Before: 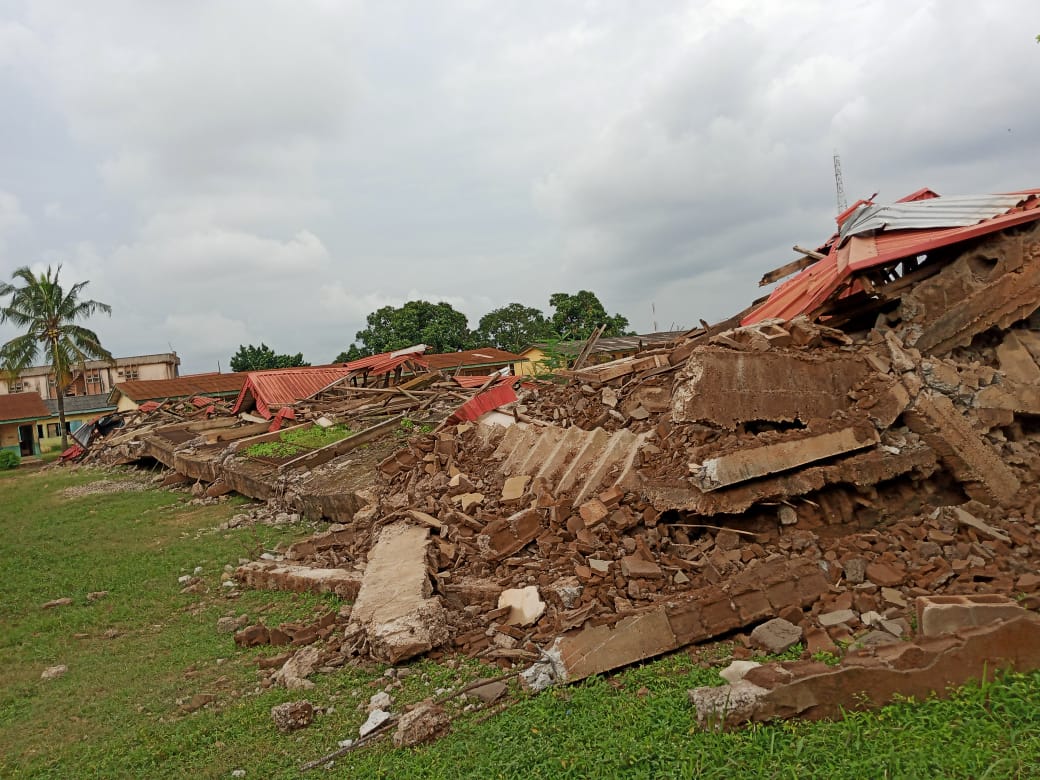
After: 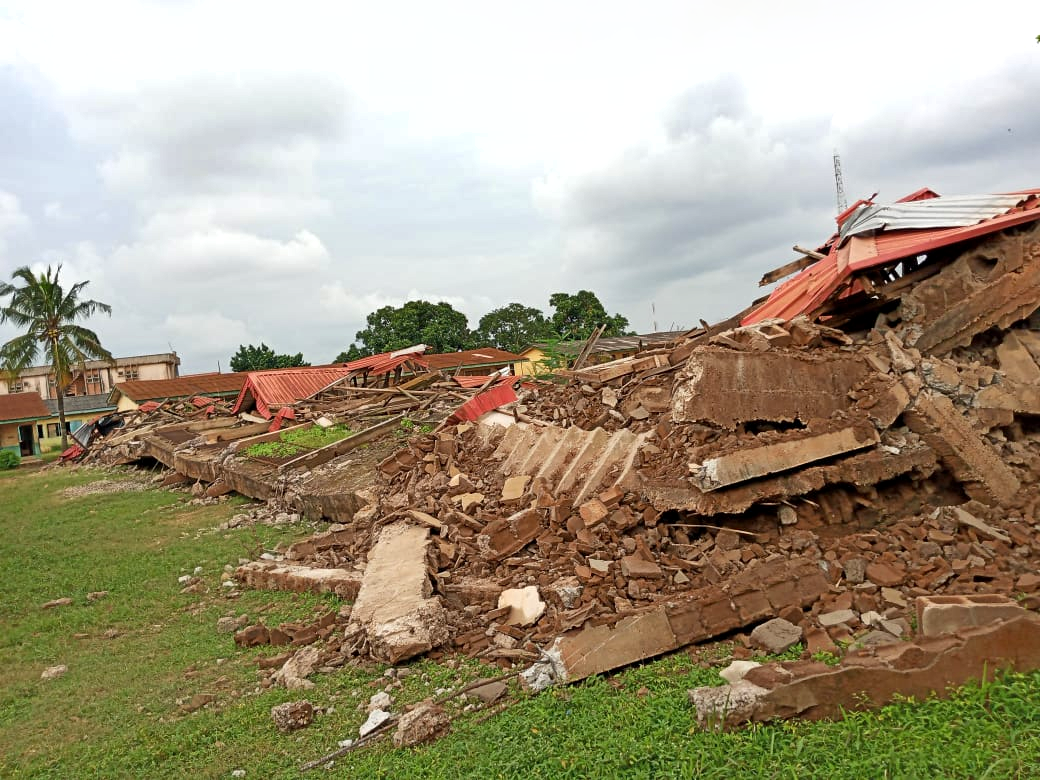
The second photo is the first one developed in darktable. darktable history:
exposure: black level correction 0.001, exposure 0.5 EV, compensate exposure bias true, compensate highlight preservation false
shadows and highlights: shadows 12, white point adjustment 1.2, soften with gaussian
